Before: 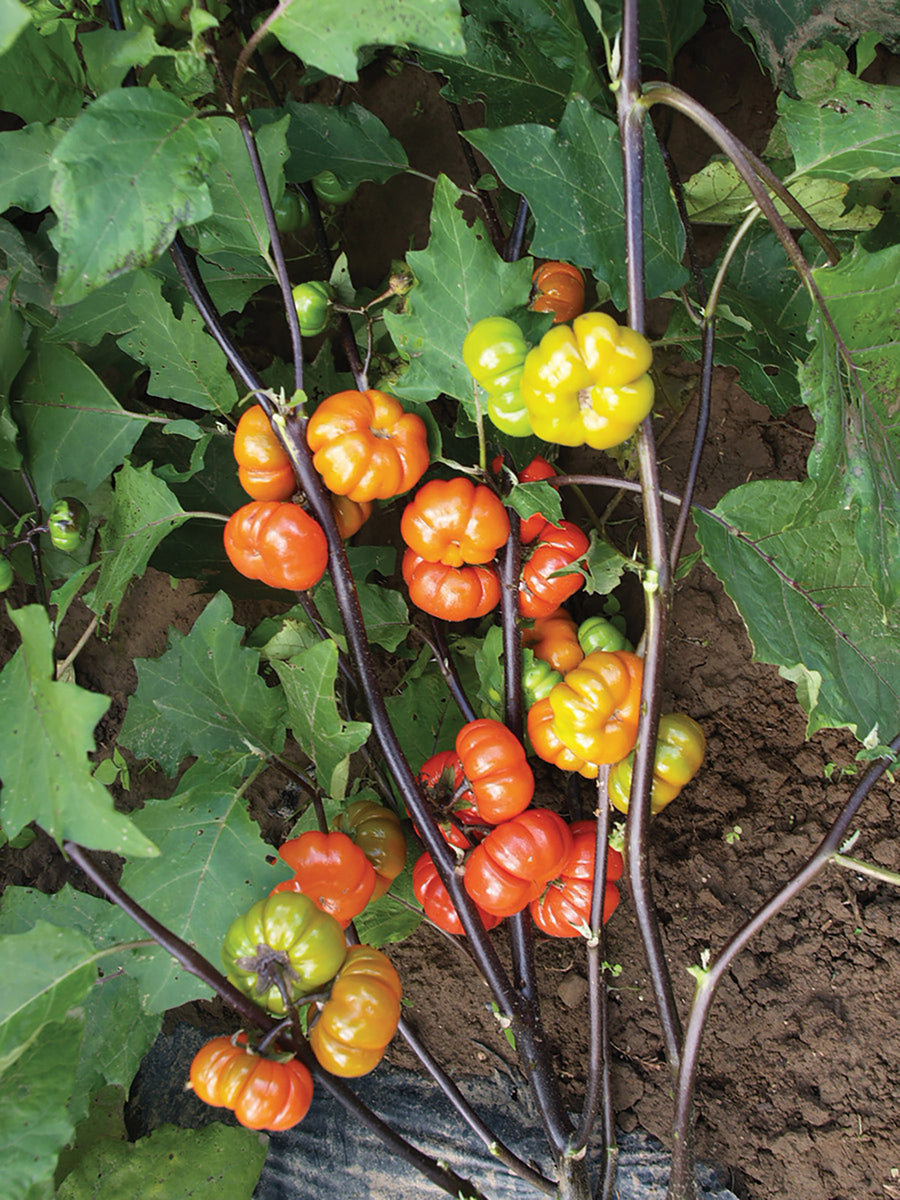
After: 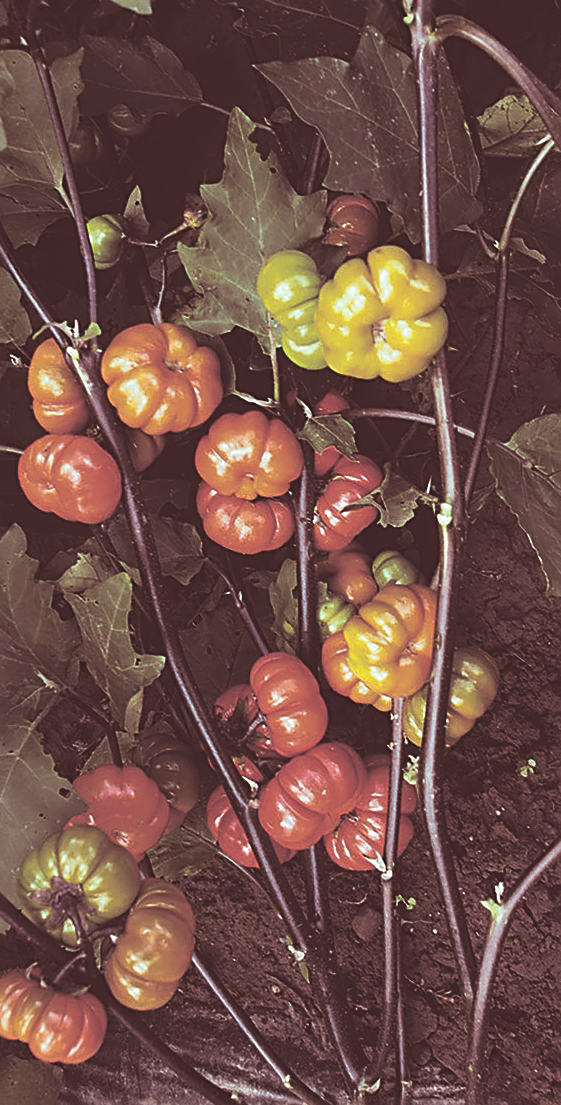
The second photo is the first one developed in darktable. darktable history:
sharpen: radius 2.543, amount 0.636
exposure: black level correction -0.087, compensate highlight preservation false
crop and rotate: left 22.918%, top 5.629%, right 14.711%, bottom 2.247%
contrast brightness saturation: brightness -0.25, saturation 0.2
split-toning: shadows › saturation 0.3, highlights › hue 180°, highlights › saturation 0.3, compress 0%
